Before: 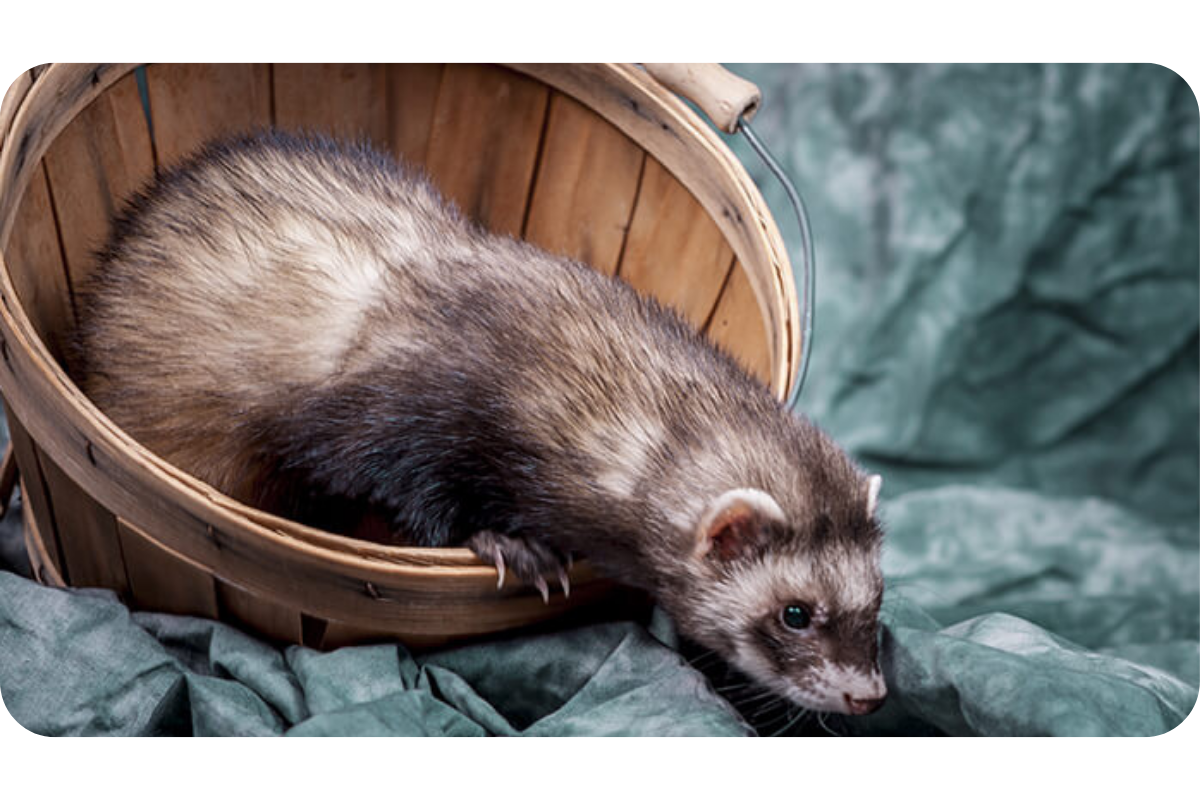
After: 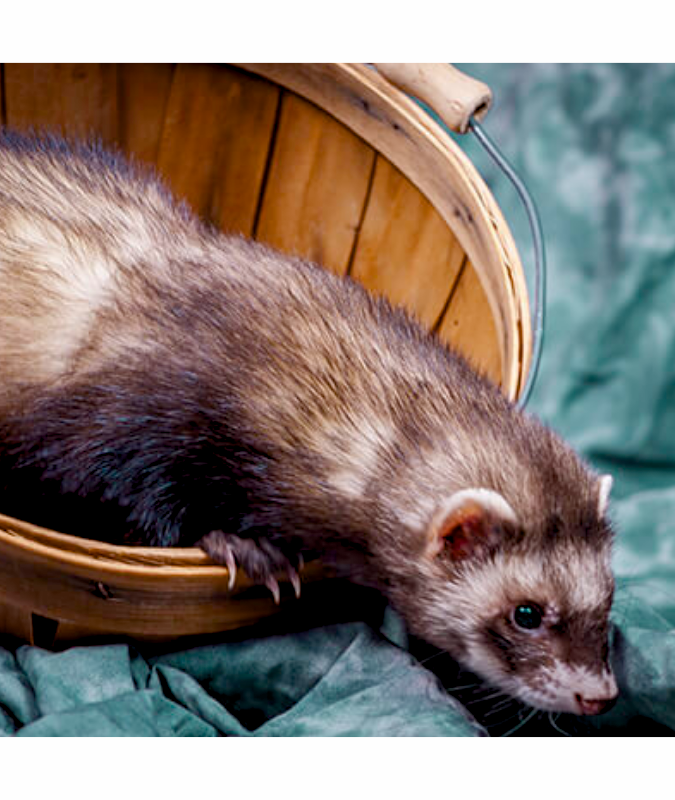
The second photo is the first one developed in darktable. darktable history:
color balance rgb: global offset › luminance -0.515%, perceptual saturation grading › global saturation 20.432%, perceptual saturation grading › highlights -19.736%, perceptual saturation grading › shadows 29.98%, global vibrance 41.857%
crop and rotate: left 22.435%, right 21.308%
